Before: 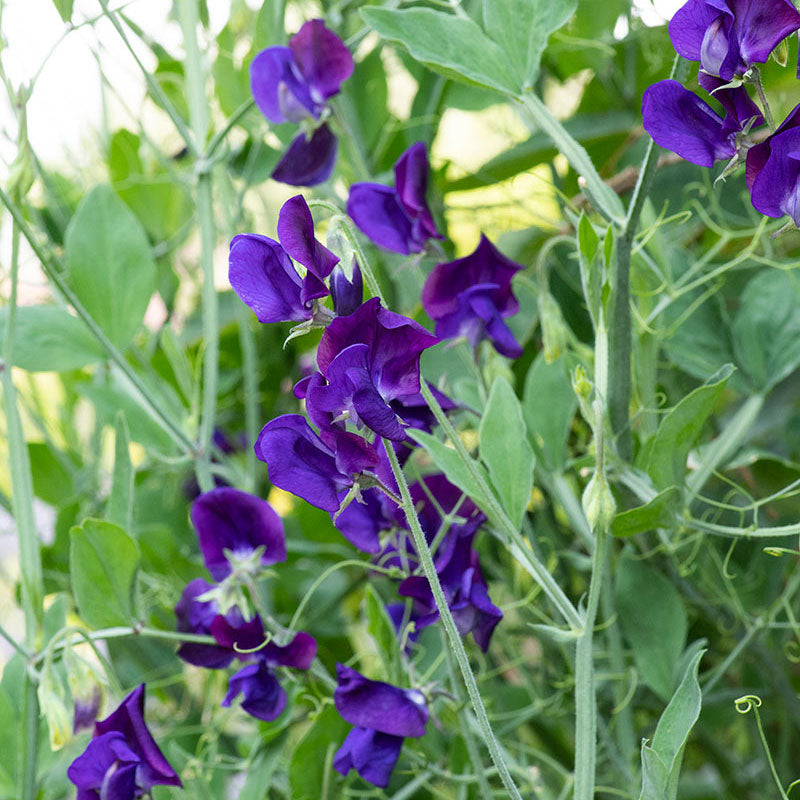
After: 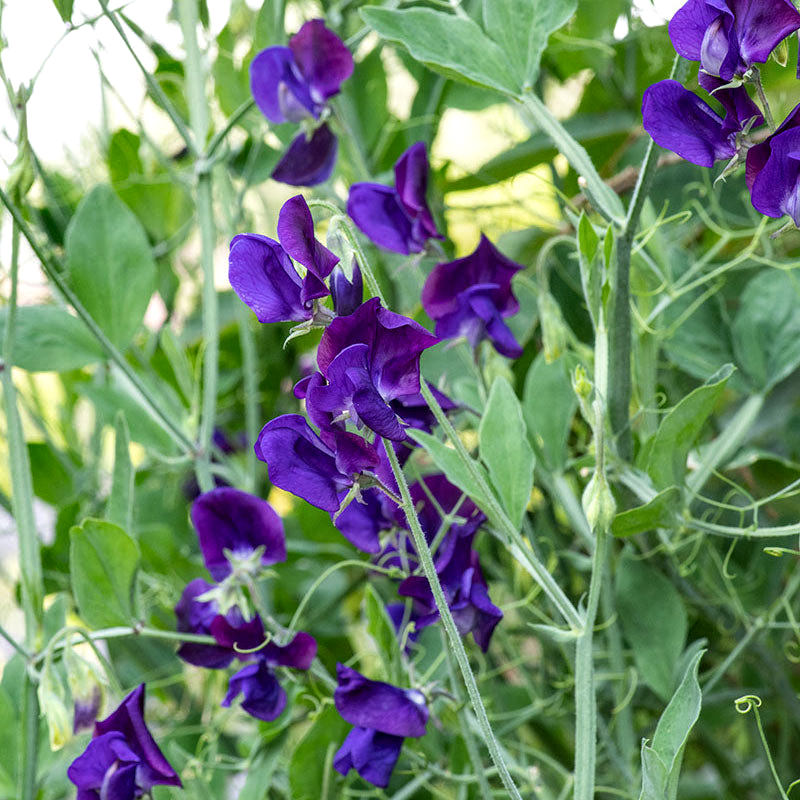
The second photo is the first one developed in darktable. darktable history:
local contrast: on, module defaults
shadows and highlights: shadows 12, white point adjustment 1.2, soften with gaussian
white balance: emerald 1
